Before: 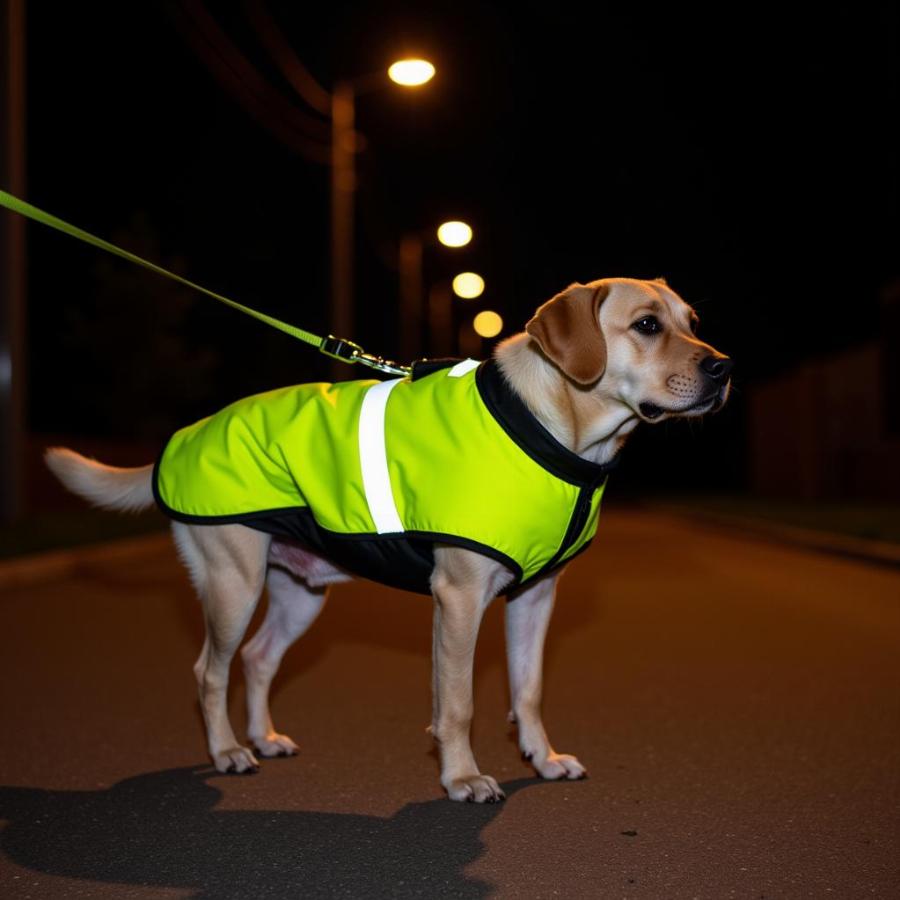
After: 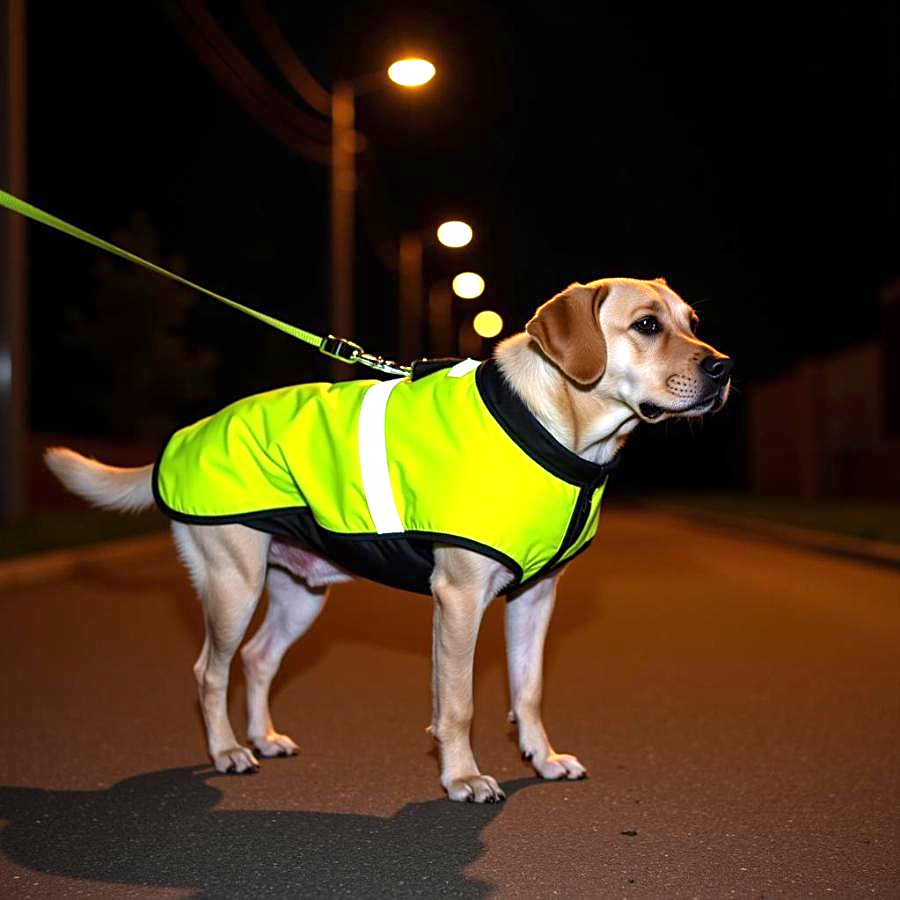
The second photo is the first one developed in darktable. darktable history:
sharpen: amount 0.49
exposure: exposure 0.945 EV, compensate exposure bias true, compensate highlight preservation false
